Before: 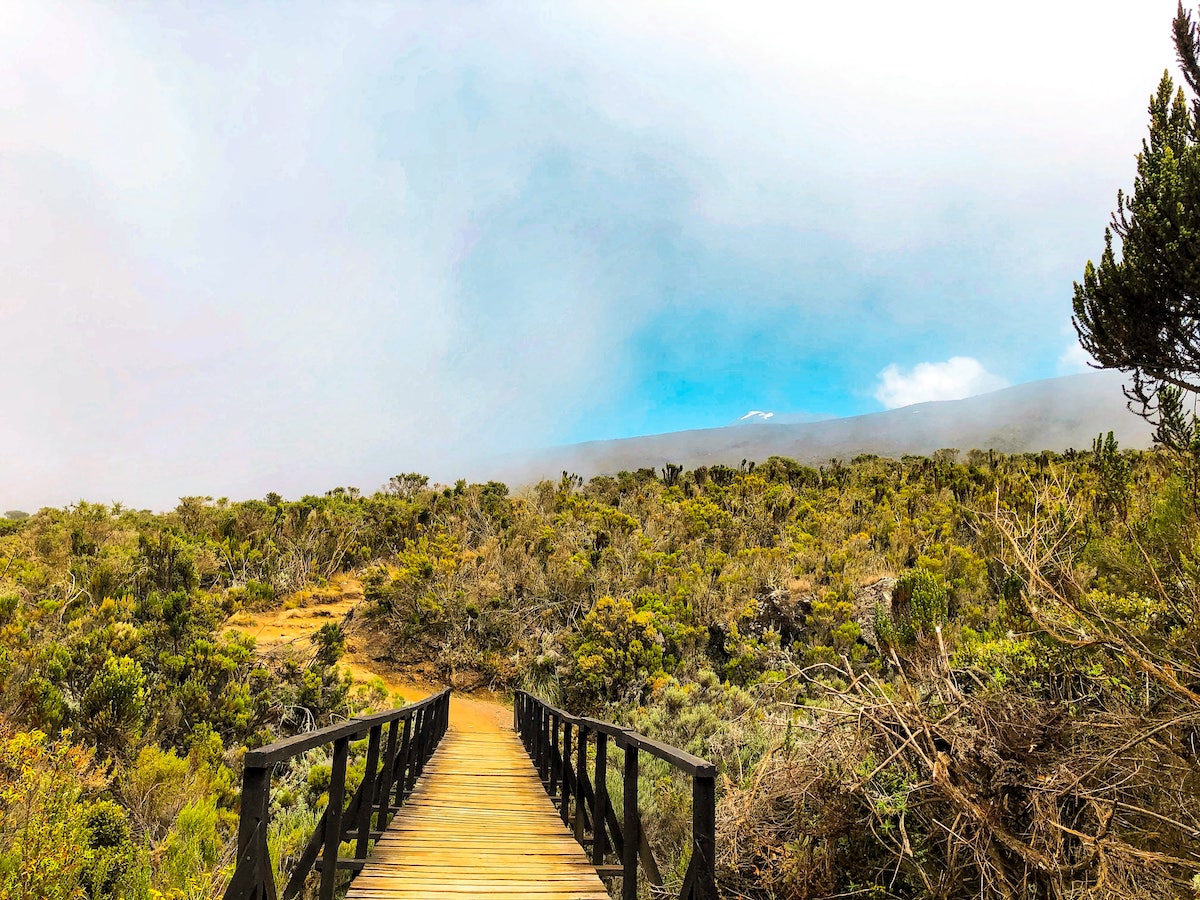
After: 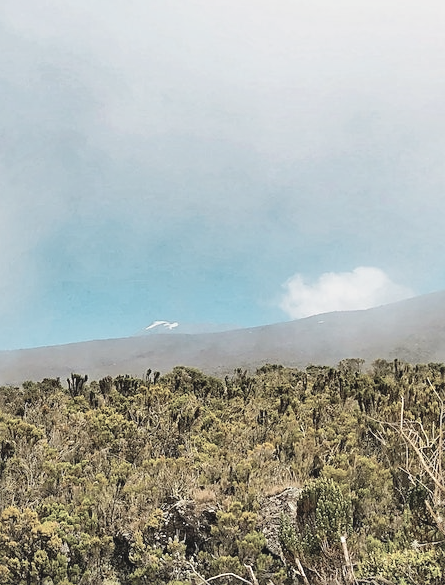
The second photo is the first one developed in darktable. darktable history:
color zones: curves: ch1 [(0, 0.292) (0.001, 0.292) (0.2, 0.264) (0.4, 0.248) (0.6, 0.248) (0.8, 0.264) (0.999, 0.292) (1, 0.292)]
sharpen: radius 1.894, amount 0.414, threshold 1.201
crop and rotate: left 49.594%, top 10.1%, right 13.278%, bottom 24.873%
contrast brightness saturation: contrast -0.13, brightness 0.047, saturation -0.14
